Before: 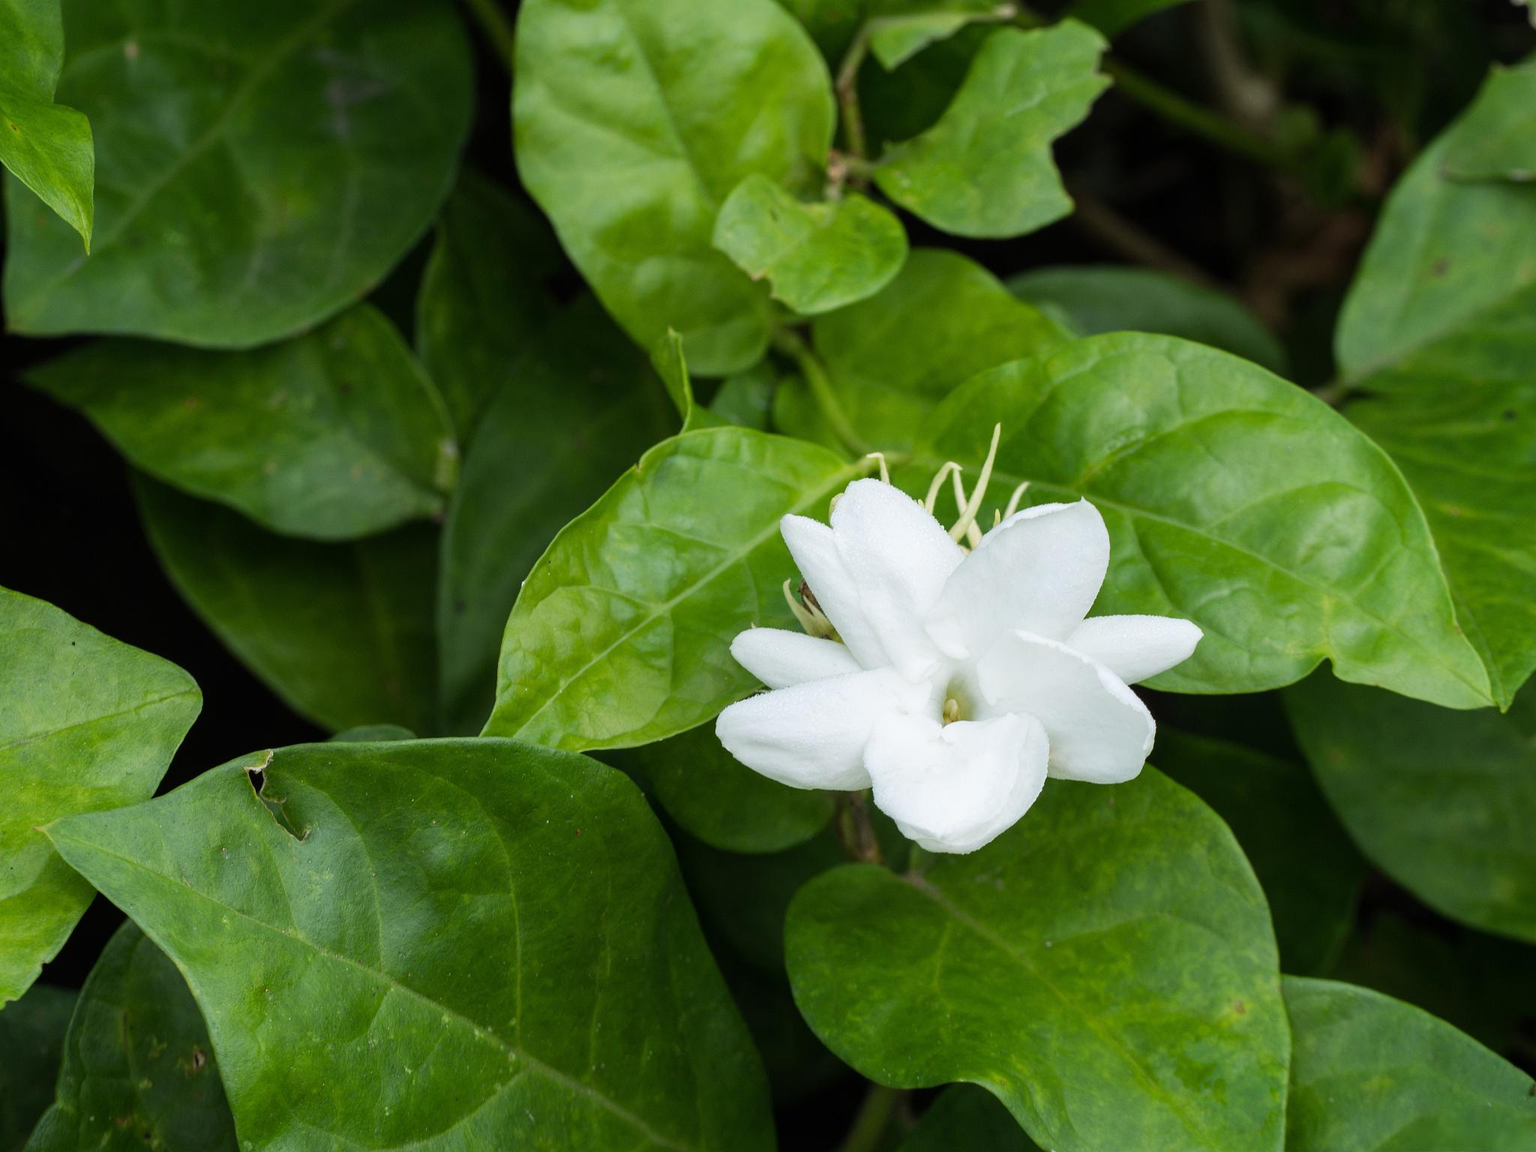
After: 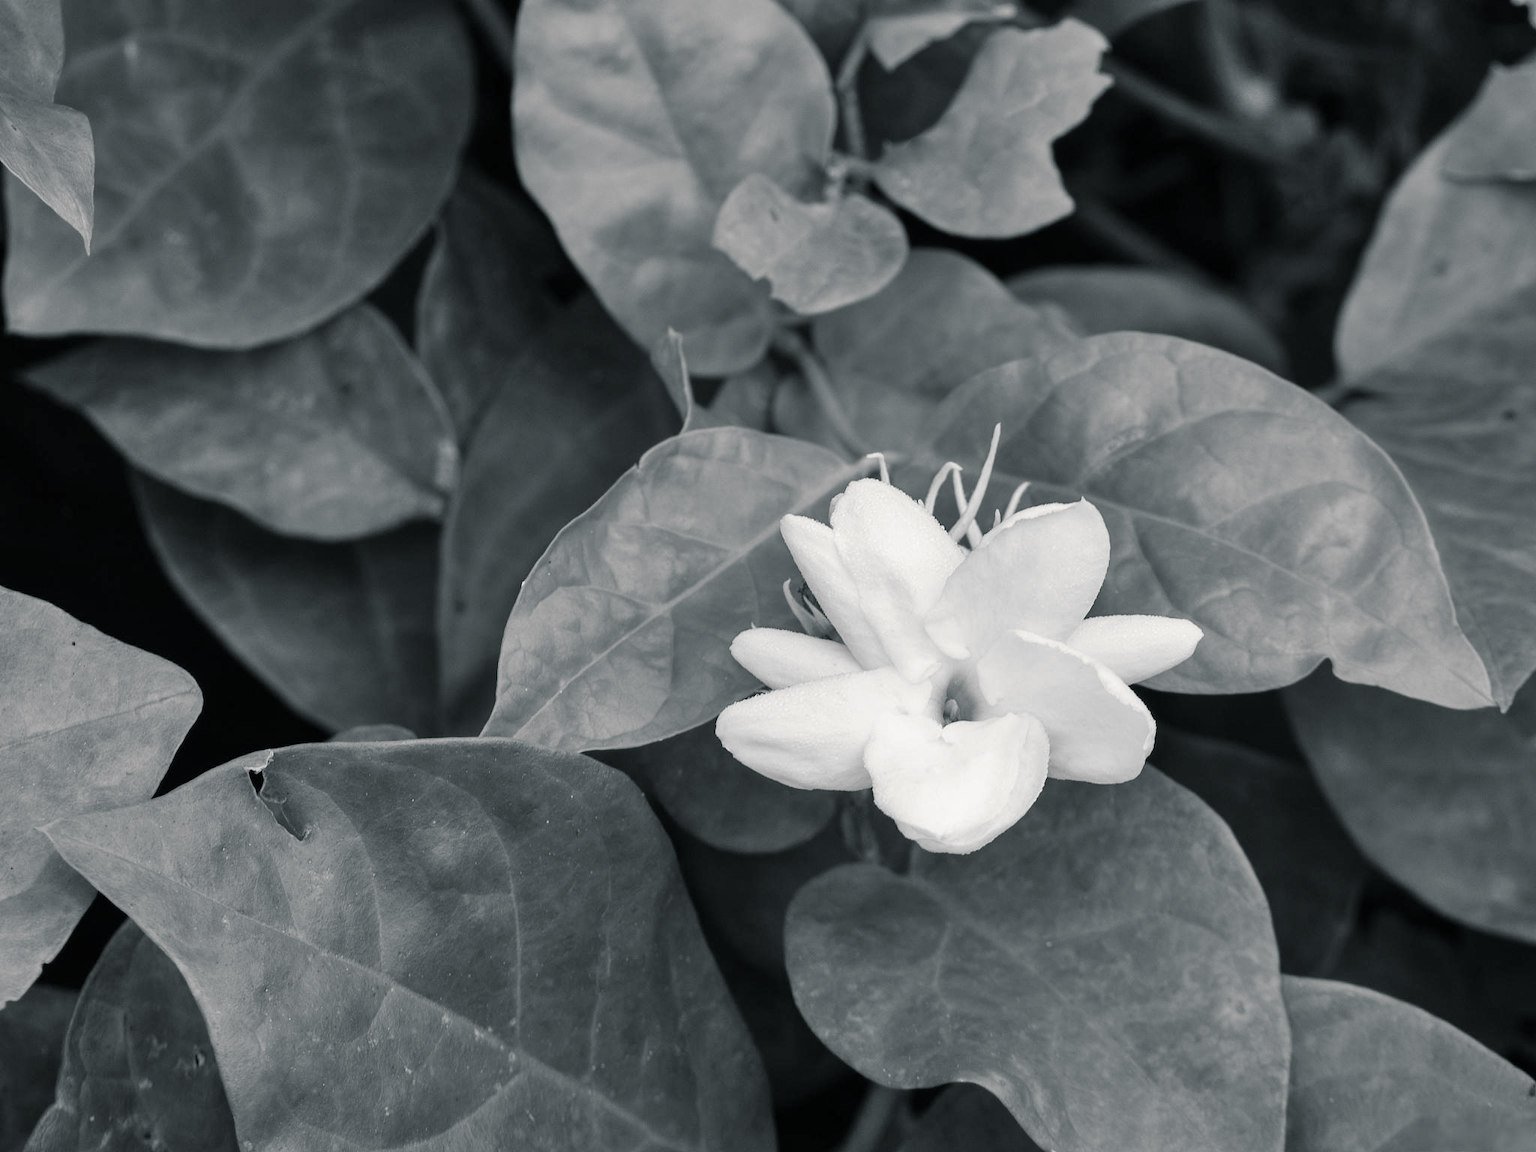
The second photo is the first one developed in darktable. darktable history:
split-toning: shadows › hue 201.6°, shadows › saturation 0.16, highlights › hue 50.4°, highlights › saturation 0.2, balance -49.9
monochrome: on, module defaults
shadows and highlights: soften with gaussian
